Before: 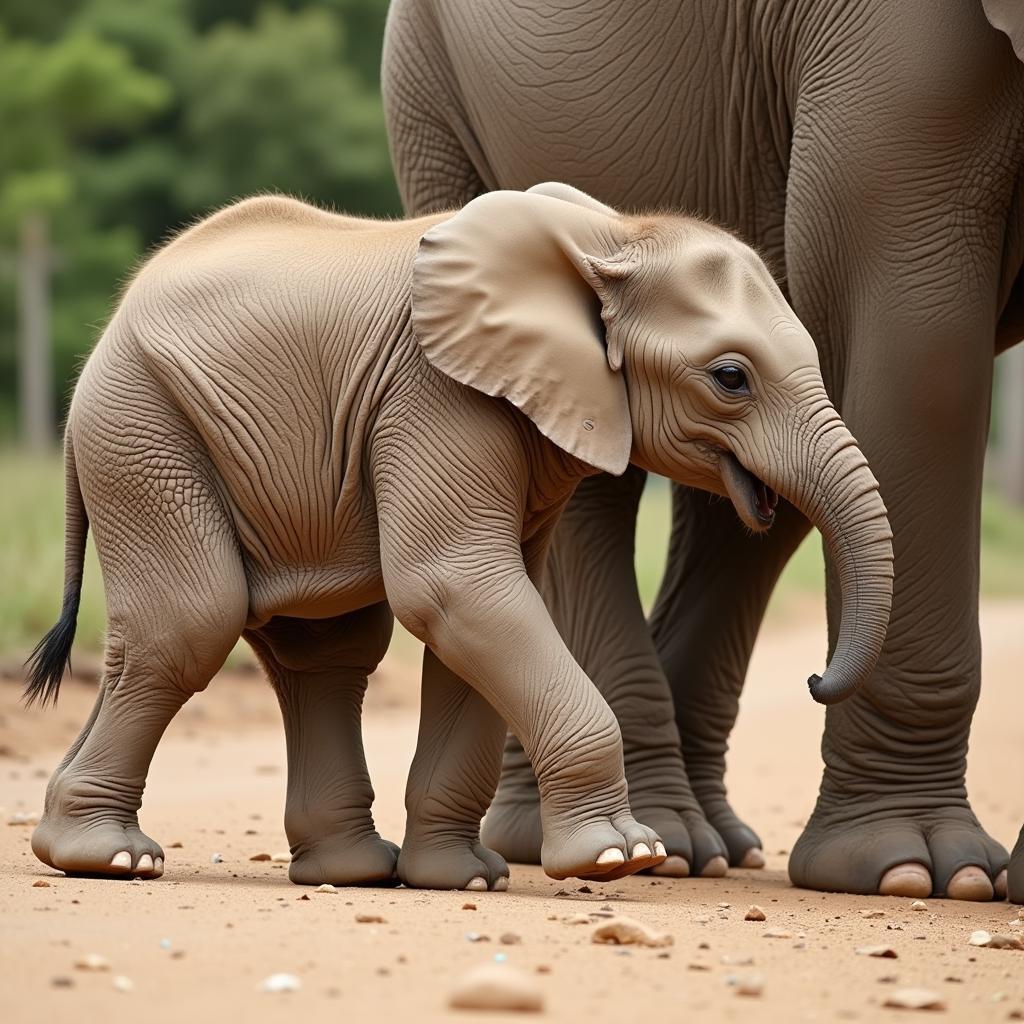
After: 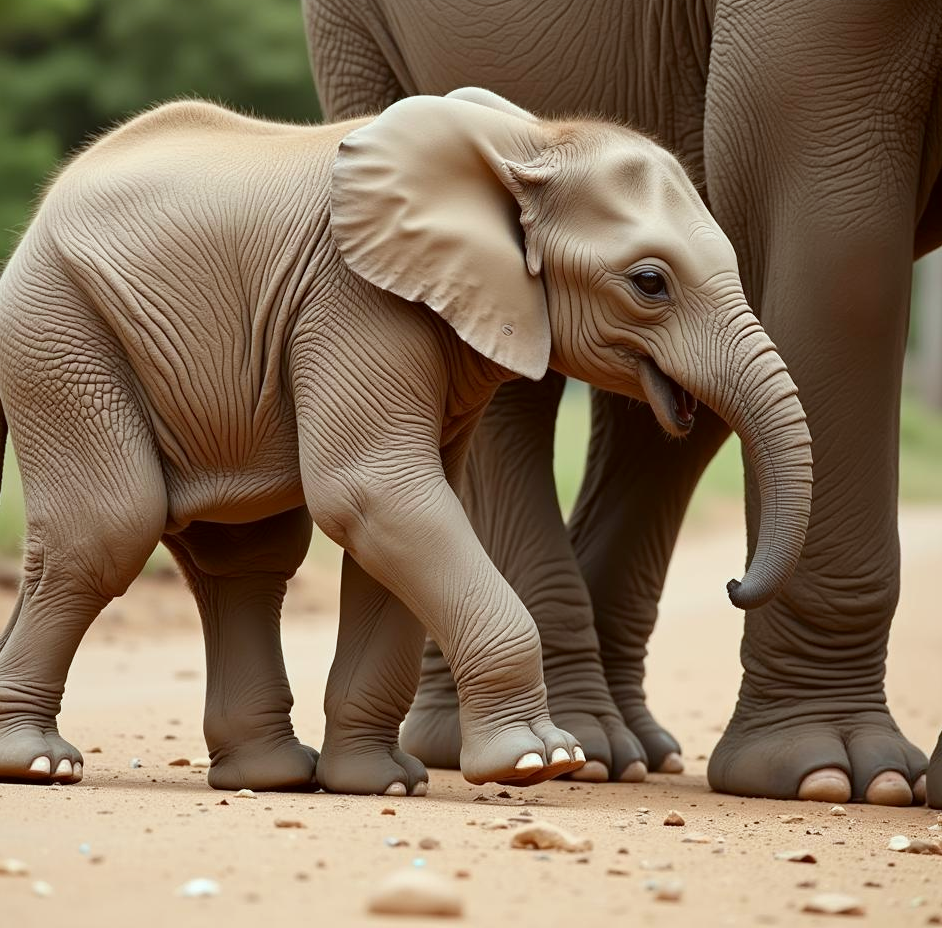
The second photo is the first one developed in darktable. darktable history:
crop and rotate: left 7.919%, top 9.28%
color correction: highlights a* -5.03, highlights b* -3.5, shadows a* 3.77, shadows b* 4.48
